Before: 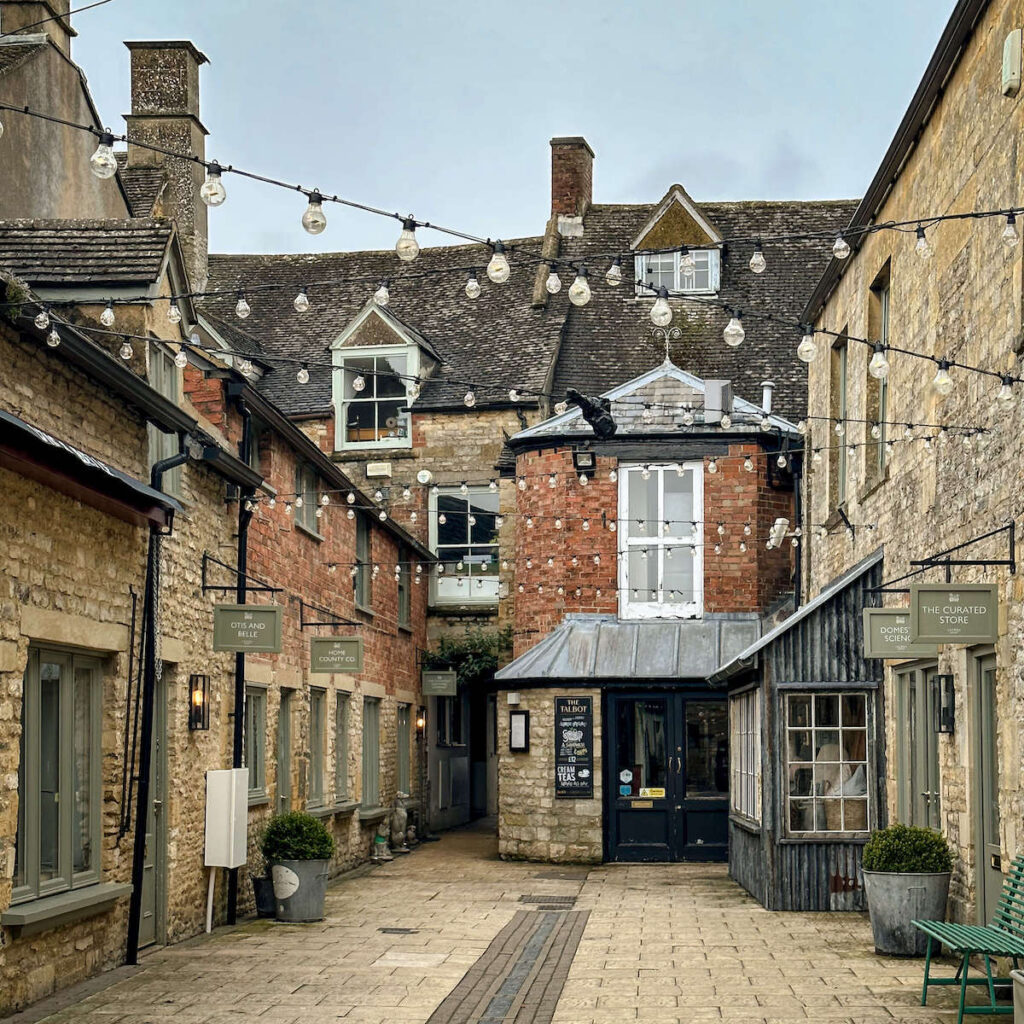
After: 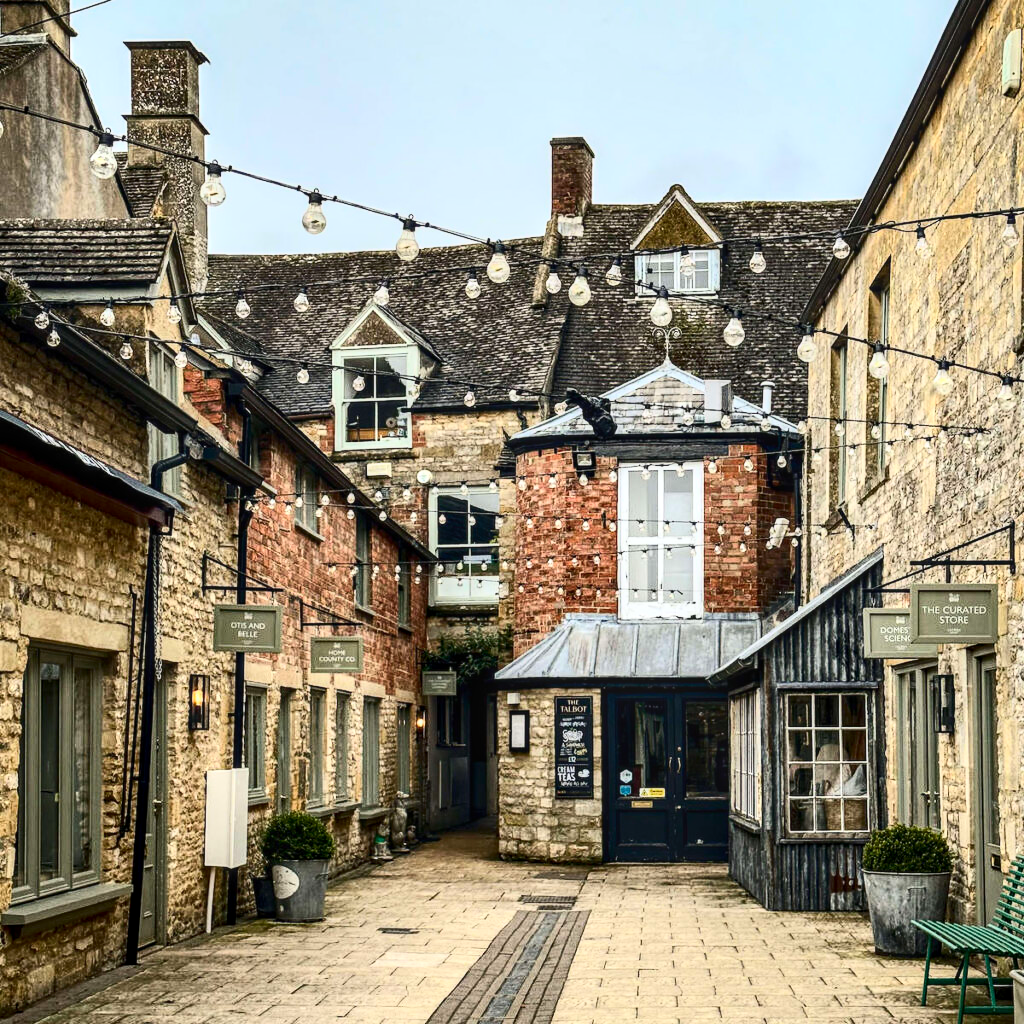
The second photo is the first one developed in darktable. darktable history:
local contrast: on, module defaults
contrast brightness saturation: contrast 0.4, brightness 0.1, saturation 0.21
